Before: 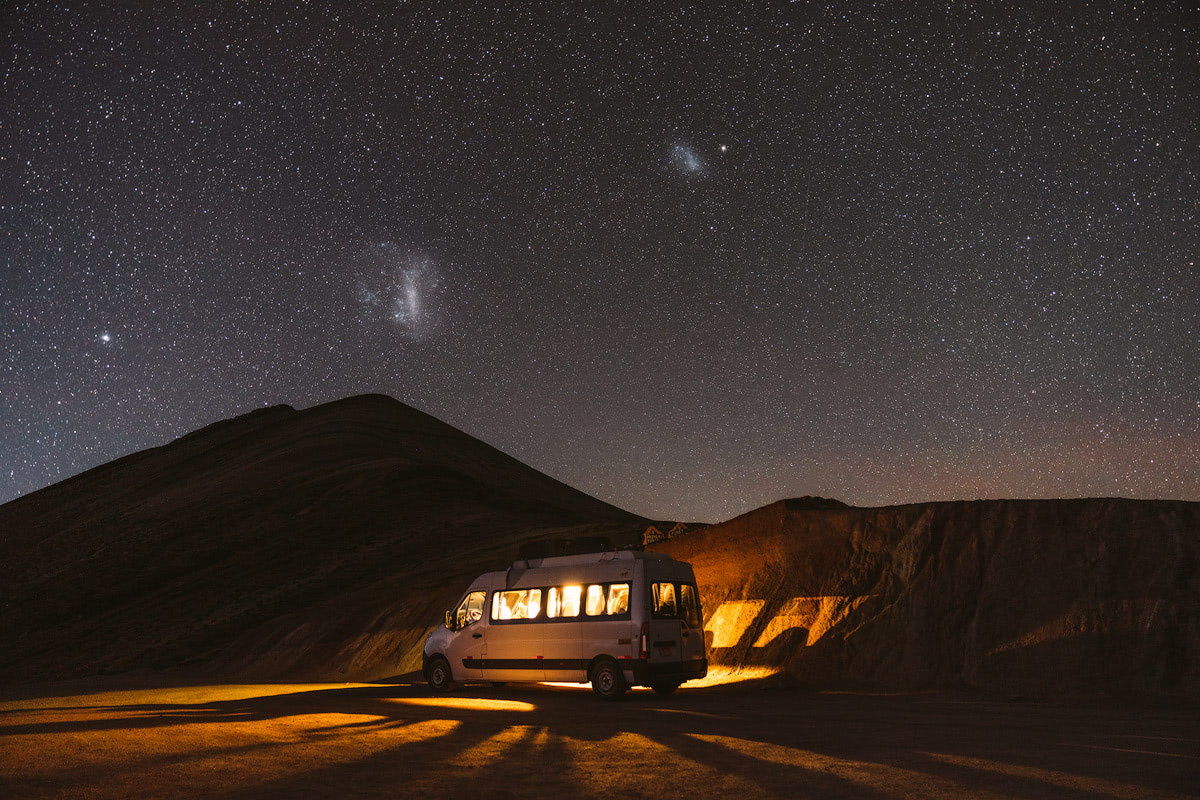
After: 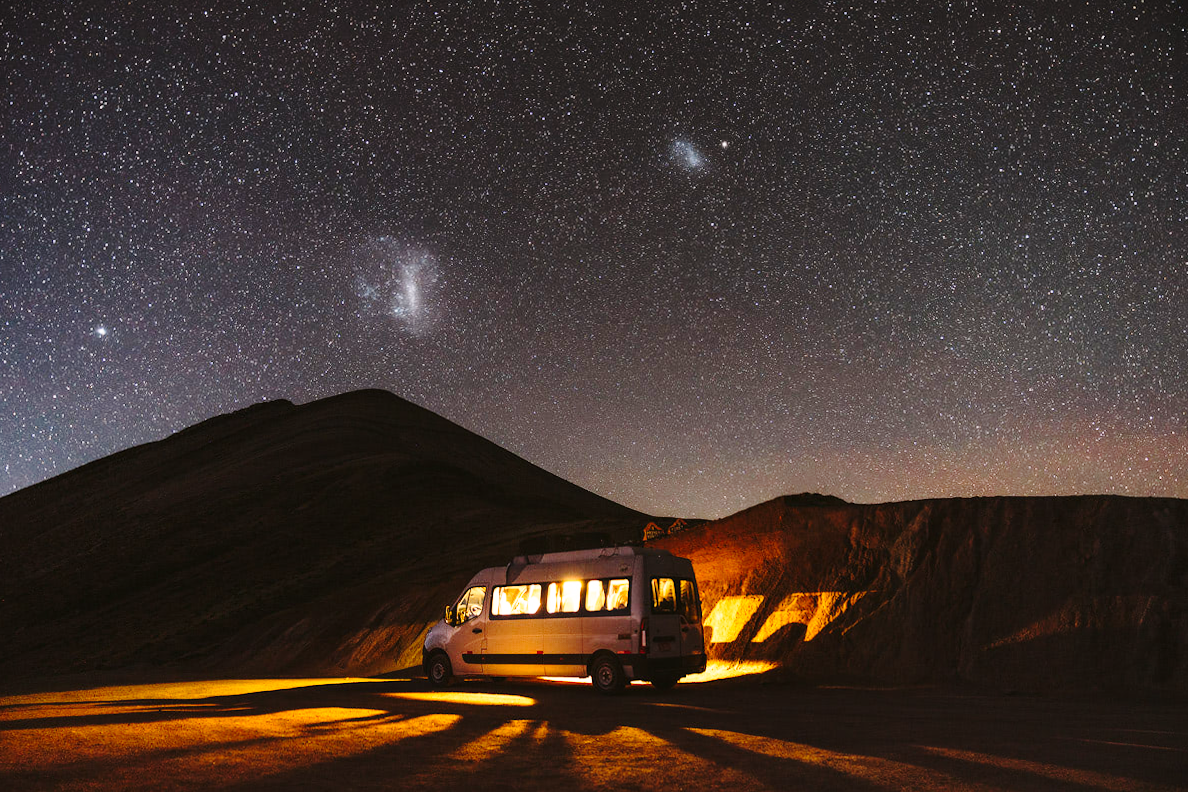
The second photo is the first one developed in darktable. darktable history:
base curve: curves: ch0 [(0, 0) (0.028, 0.03) (0.121, 0.232) (0.46, 0.748) (0.859, 0.968) (1, 1)], preserve colors none
rotate and perspective: rotation 0.174°, lens shift (vertical) 0.013, lens shift (horizontal) 0.019, shear 0.001, automatic cropping original format, crop left 0.007, crop right 0.991, crop top 0.016, crop bottom 0.997
